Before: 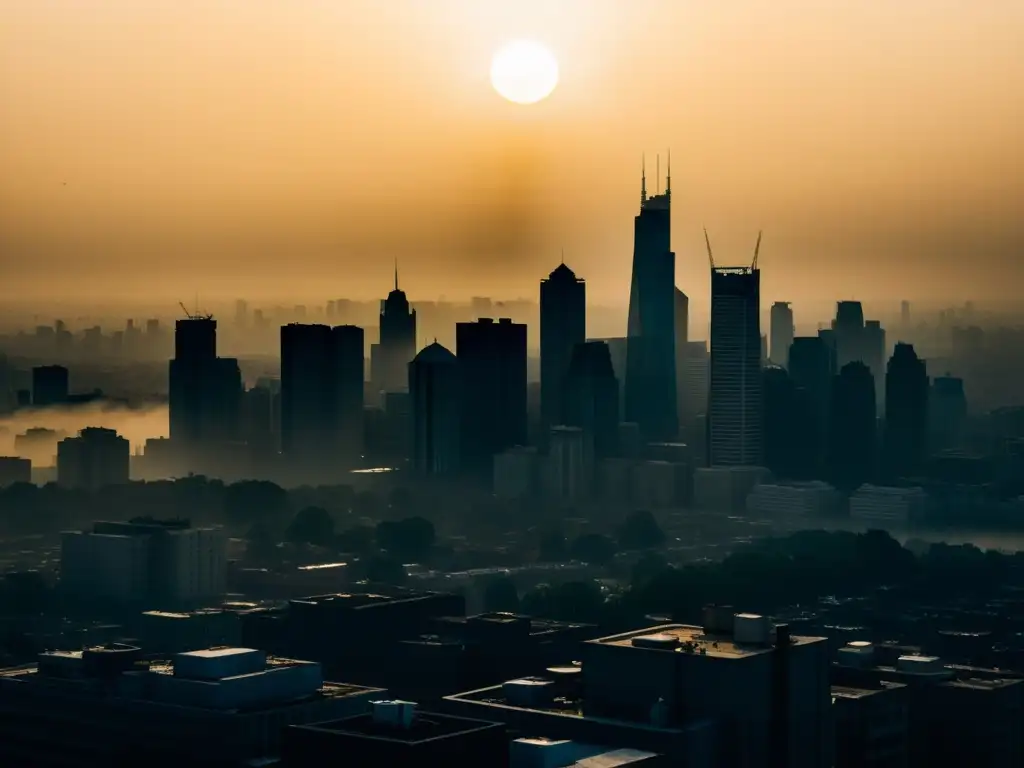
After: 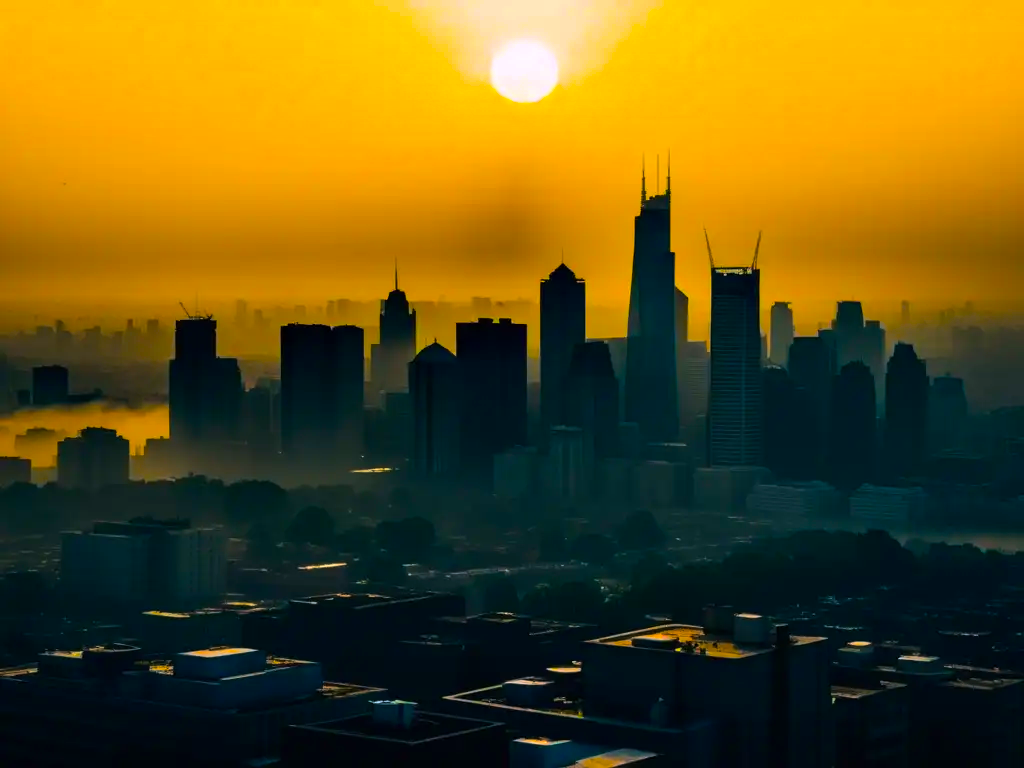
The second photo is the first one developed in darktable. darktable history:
color balance rgb: shadows lift › luminance -9.795%, highlights gain › chroma 1.534%, highlights gain › hue 311.26°, linear chroma grading › shadows -39.809%, linear chroma grading › highlights 39.525%, linear chroma grading › global chroma 45.328%, linear chroma grading › mid-tones -29.616%, perceptual saturation grading › global saturation 59.581%, perceptual saturation grading › highlights 21.026%, perceptual saturation grading › shadows -49.885%, global vibrance 39.918%
